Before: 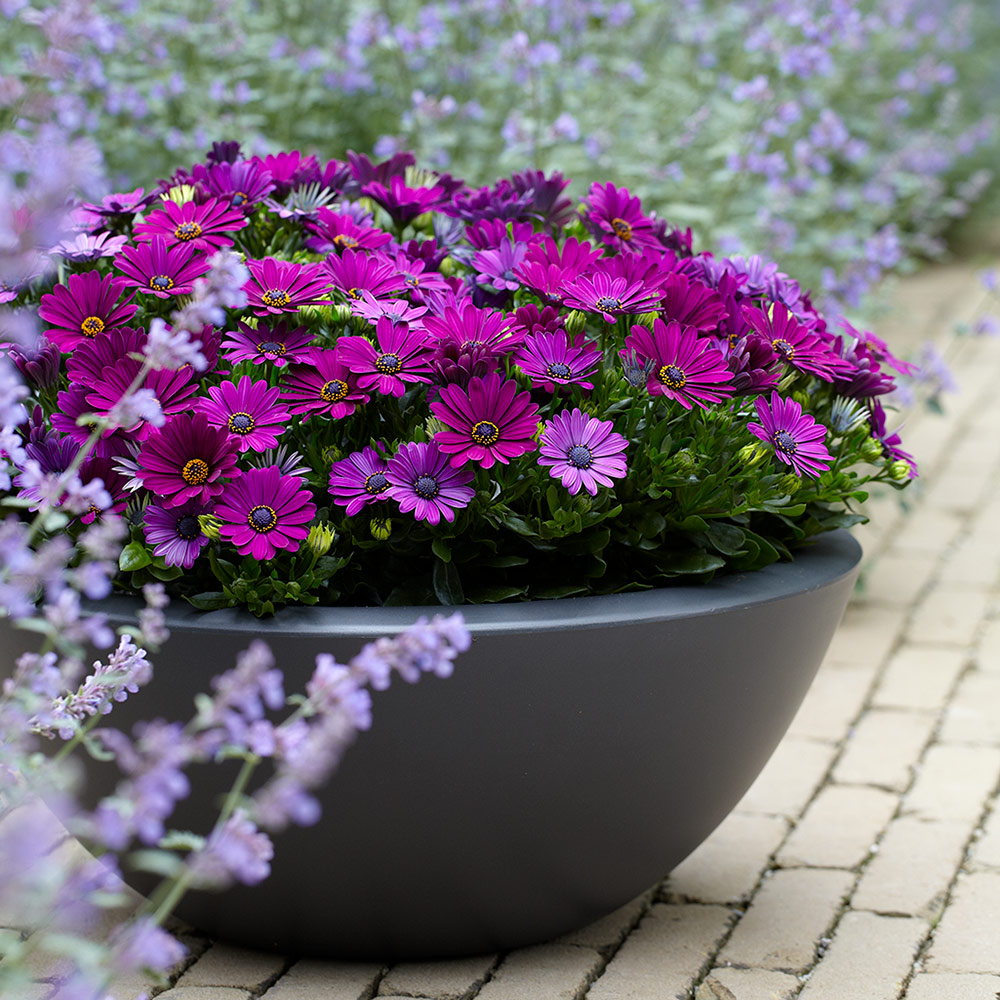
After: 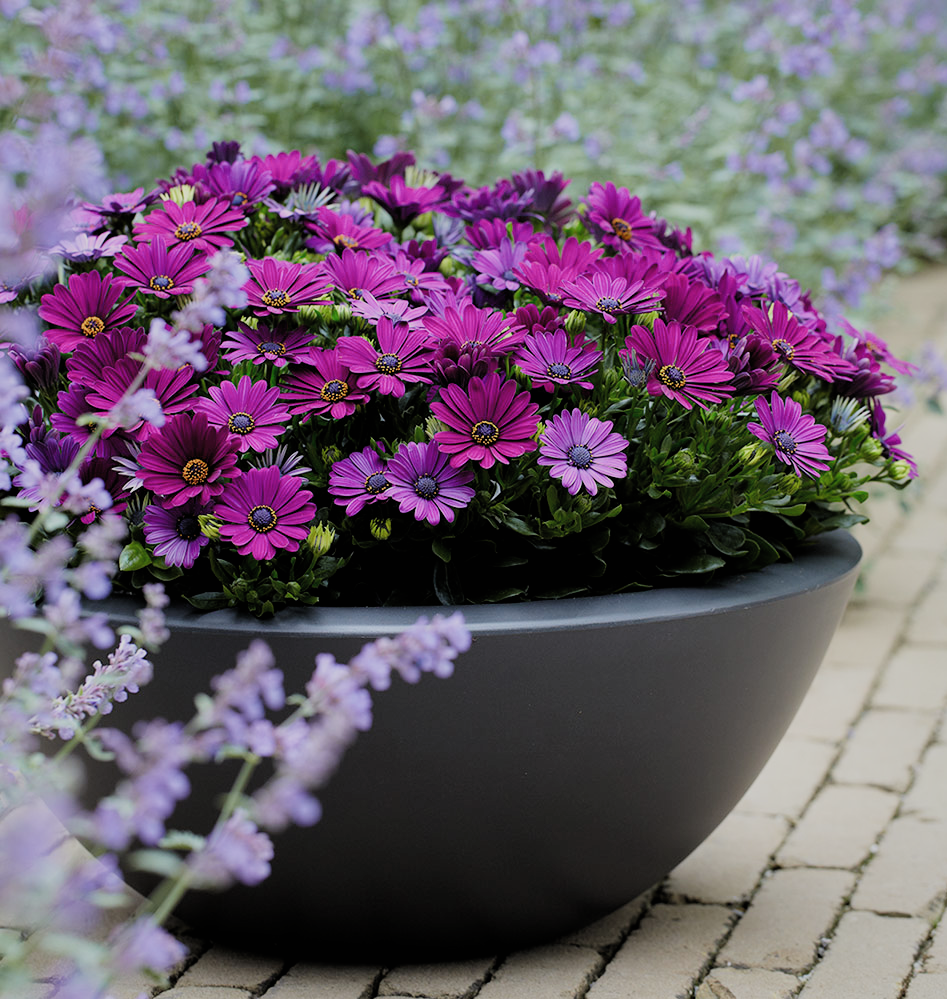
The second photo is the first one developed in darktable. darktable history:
filmic rgb: black relative exposure -7.65 EV, white relative exposure 4.56 EV, hardness 3.61, color science v4 (2020)
shadows and highlights: shadows 11.57, white point adjustment 1.11, soften with gaussian
crop and rotate: left 0%, right 5.264%
